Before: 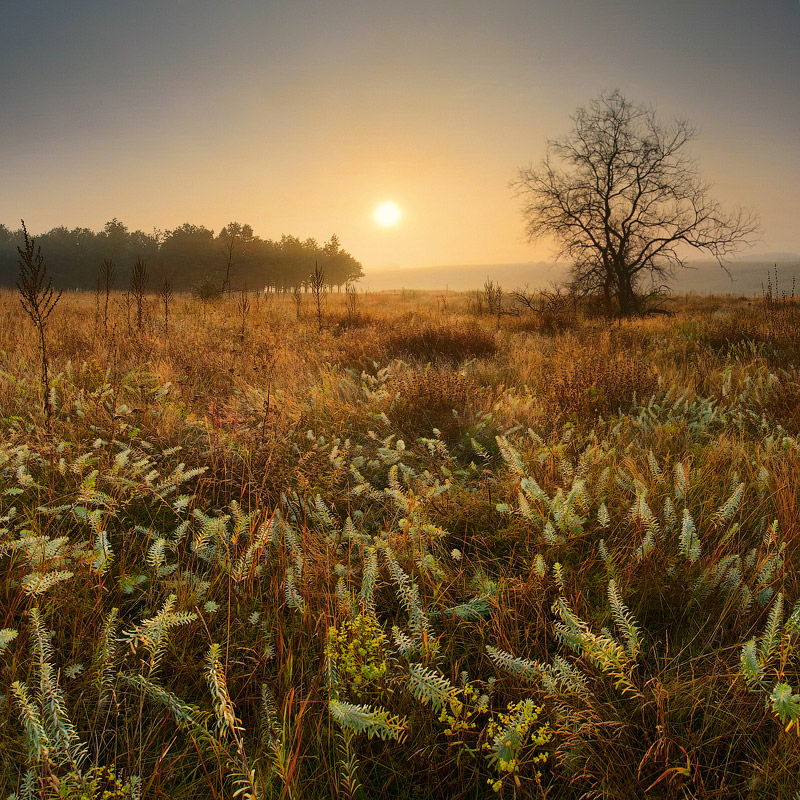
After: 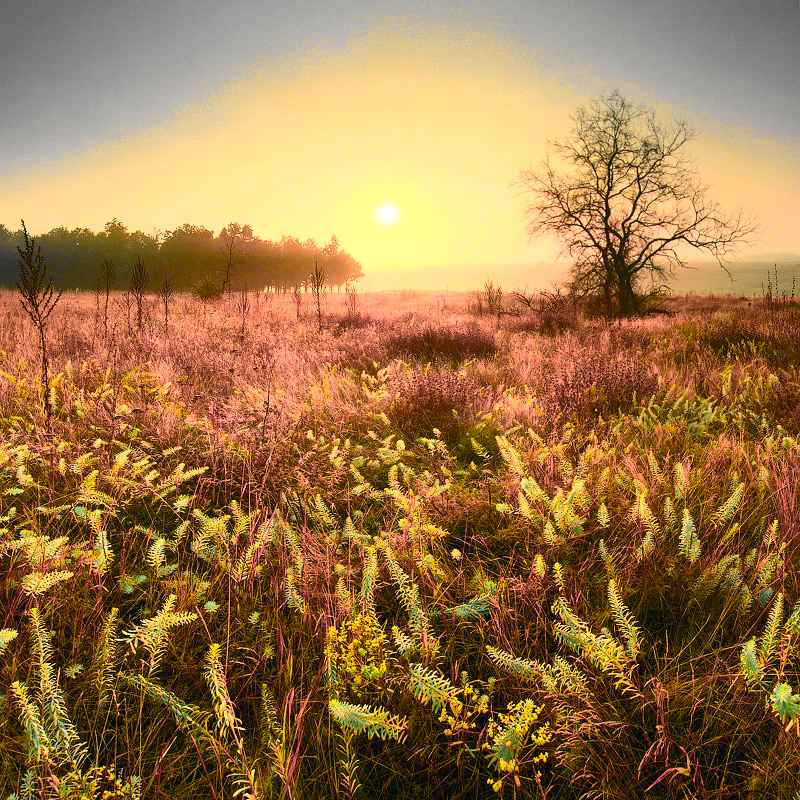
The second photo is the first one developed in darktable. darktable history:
tone curve: curves: ch0 [(0, 0) (0.055, 0.057) (0.258, 0.307) (0.434, 0.543) (0.517, 0.657) (0.745, 0.874) (1, 1)]; ch1 [(0, 0) (0.346, 0.307) (0.418, 0.383) (0.46, 0.439) (0.482, 0.493) (0.502, 0.497) (0.517, 0.506) (0.55, 0.561) (0.588, 0.61) (0.646, 0.688) (1, 1)]; ch2 [(0, 0) (0.346, 0.34) (0.431, 0.45) (0.485, 0.499) (0.5, 0.503) (0.527, 0.508) (0.545, 0.562) (0.679, 0.706) (1, 1)], color space Lab, independent channels, preserve colors none
color zones: curves: ch0 [(0.257, 0.558) (0.75, 0.565)]; ch1 [(0.004, 0.857) (0.14, 0.416) (0.257, 0.695) (0.442, 0.032) (0.736, 0.266) (0.891, 0.741)]; ch2 [(0, 0.623) (0.112, 0.436) (0.271, 0.474) (0.516, 0.64) (0.743, 0.286)]
